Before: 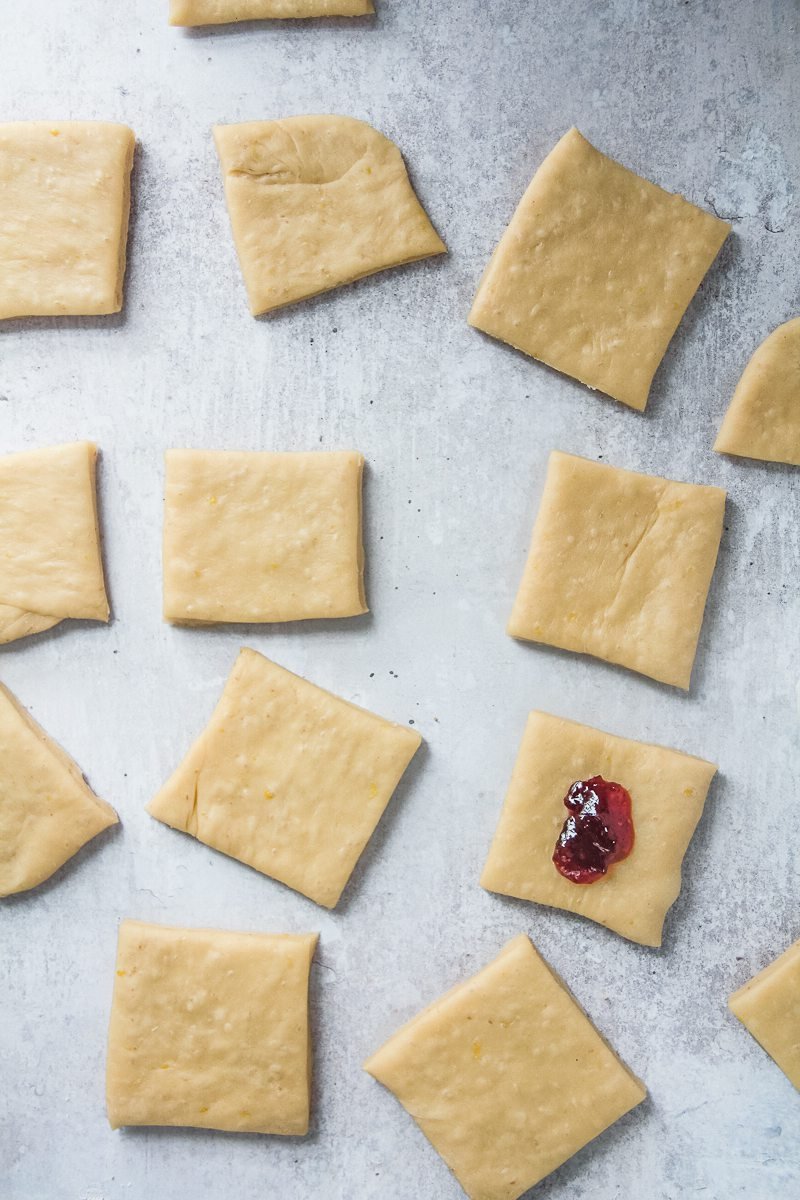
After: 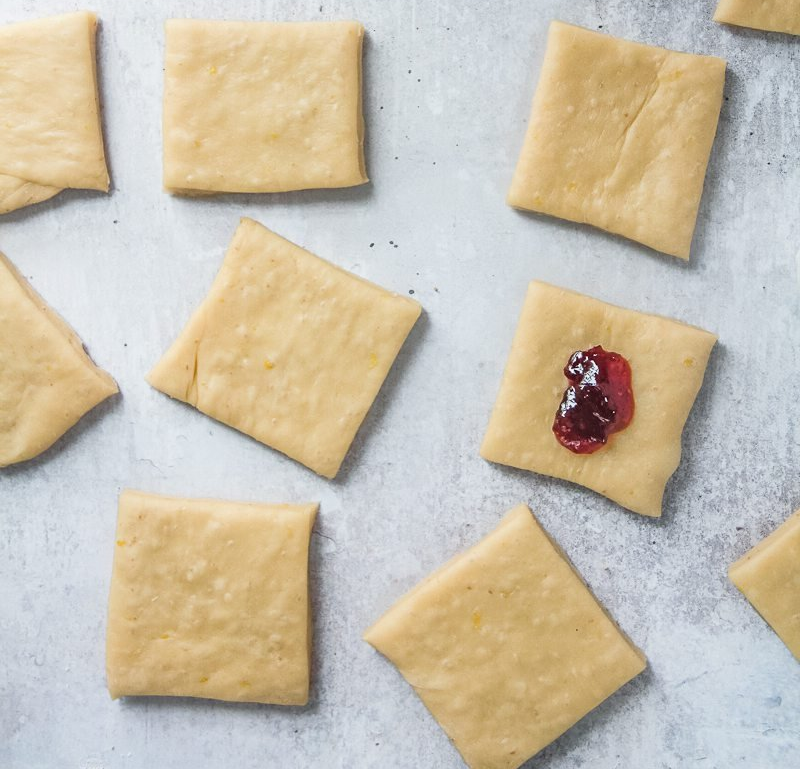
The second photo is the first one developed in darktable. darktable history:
crop and rotate: top 35.864%
